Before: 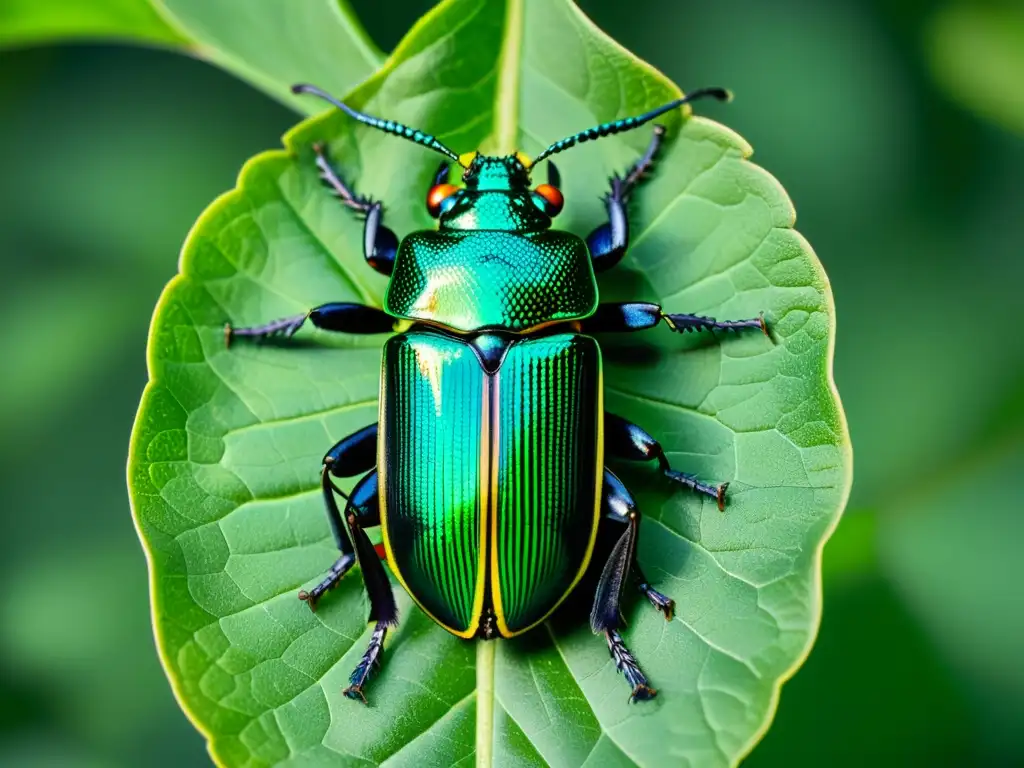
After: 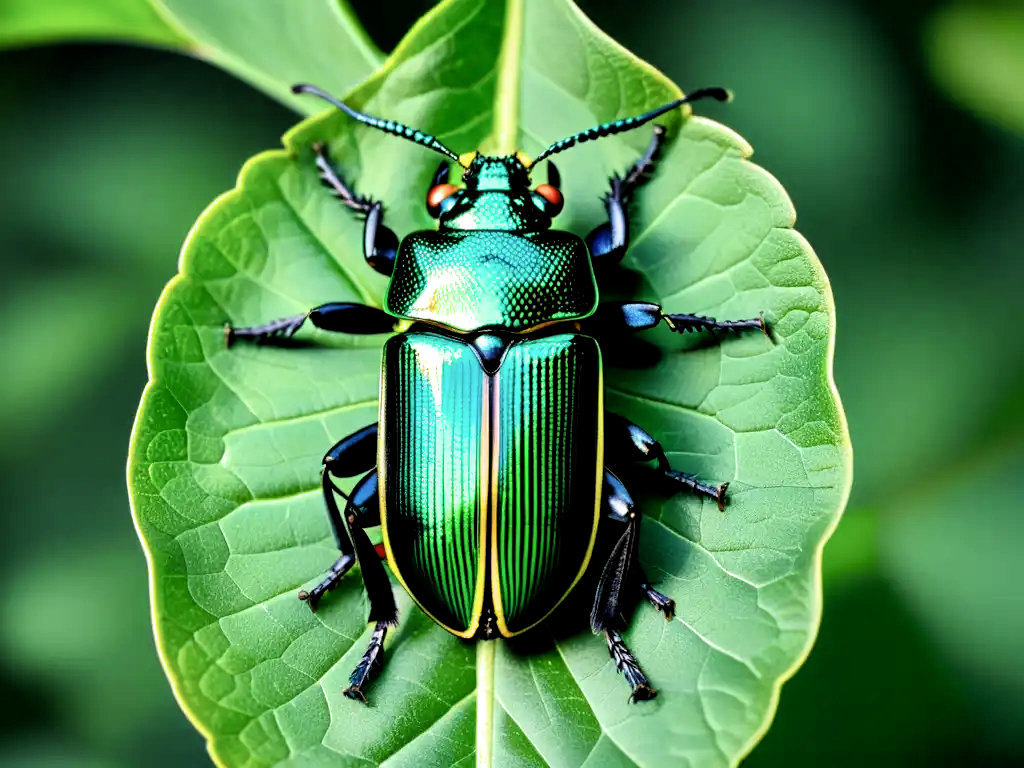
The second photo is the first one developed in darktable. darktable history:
filmic rgb: black relative exposure -5.6 EV, white relative exposure 2.48 EV, target black luminance 0%, hardness 4.54, latitude 67.13%, contrast 1.462, shadows ↔ highlights balance -3.77%, color science v6 (2022)
